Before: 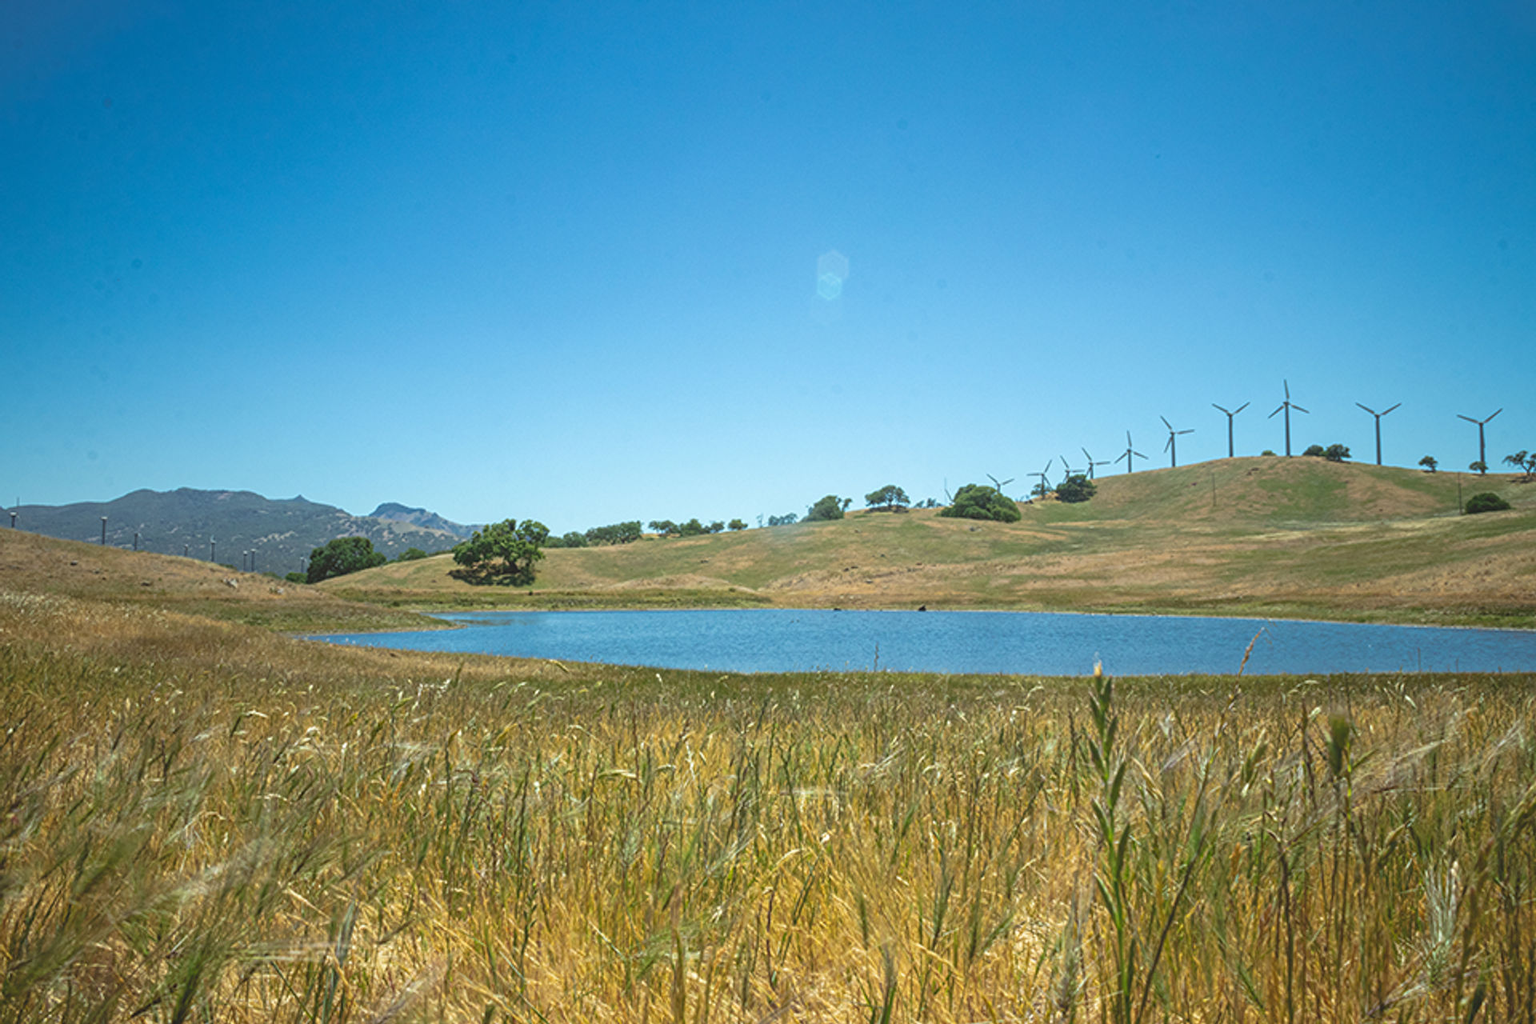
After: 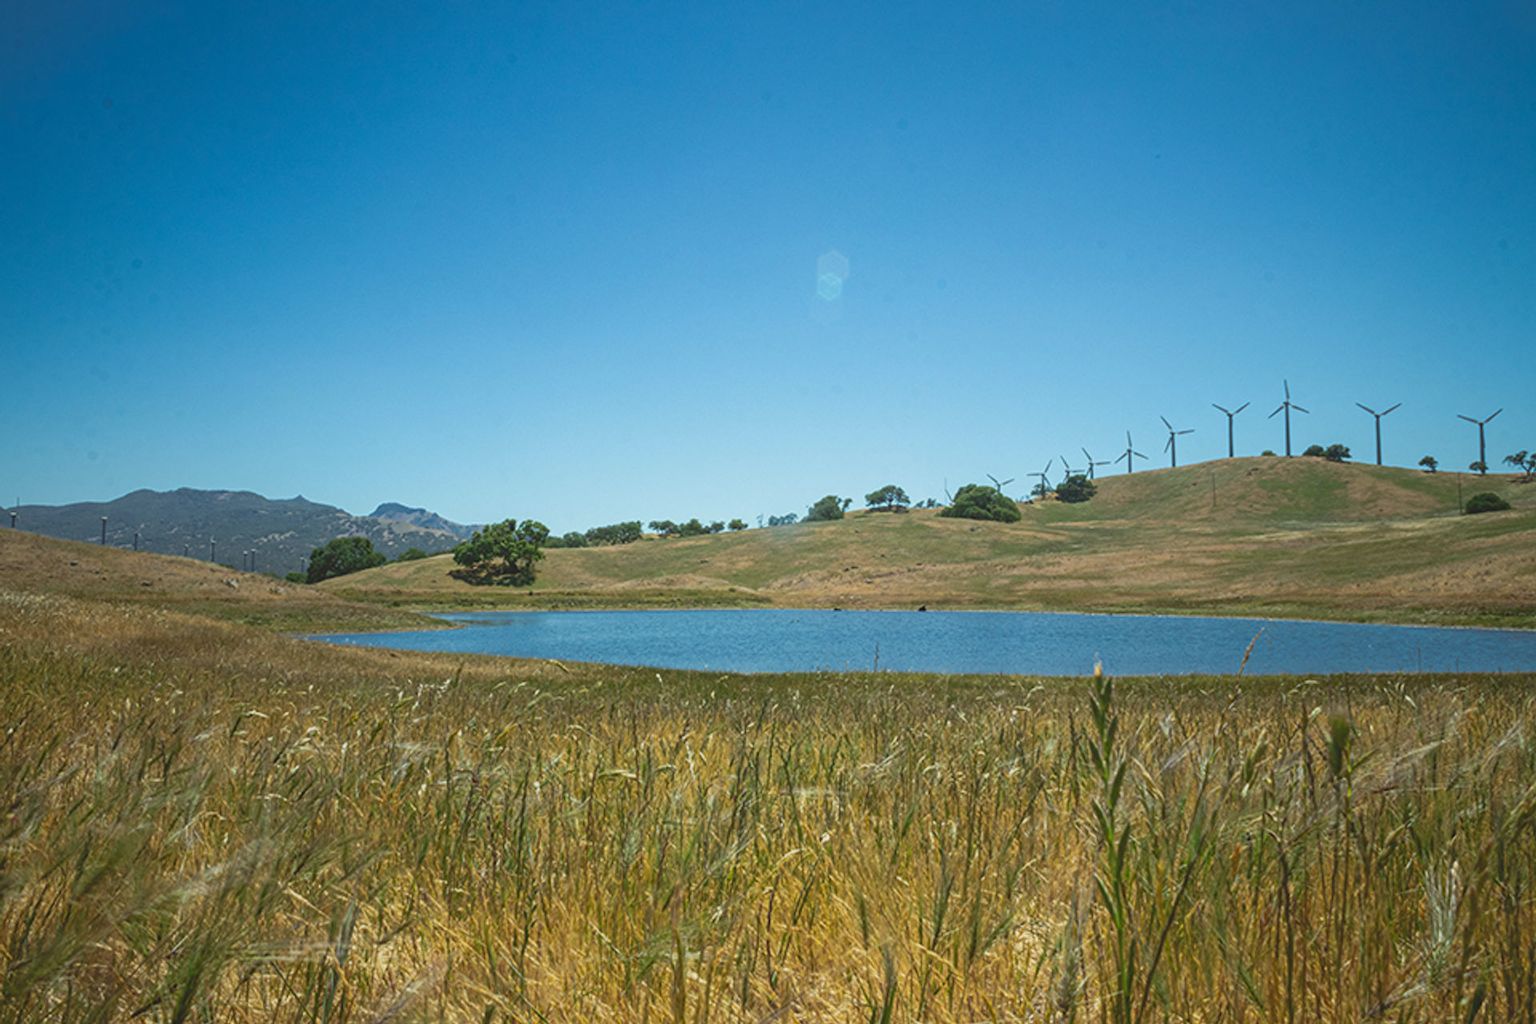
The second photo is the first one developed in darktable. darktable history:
tone equalizer: -8 EV 0.215 EV, -7 EV 0.41 EV, -6 EV 0.434 EV, -5 EV 0.239 EV, -3 EV -0.258 EV, -2 EV -0.396 EV, -1 EV -0.398 EV, +0 EV -0.227 EV
